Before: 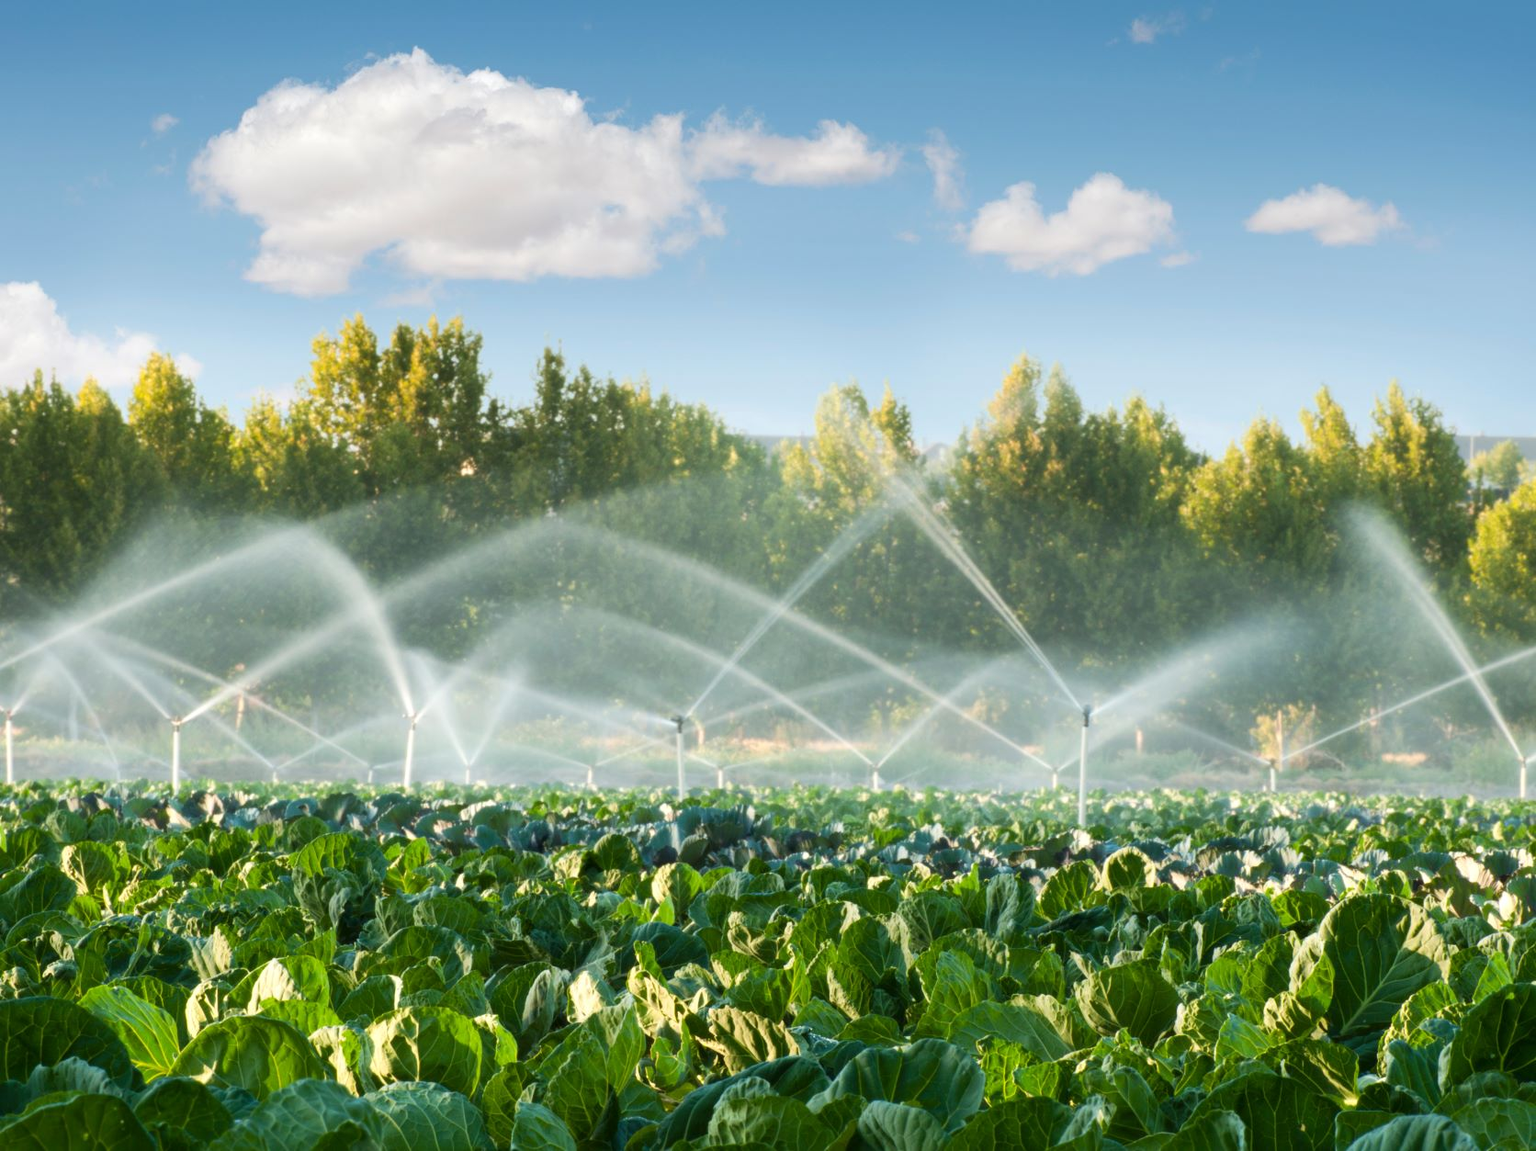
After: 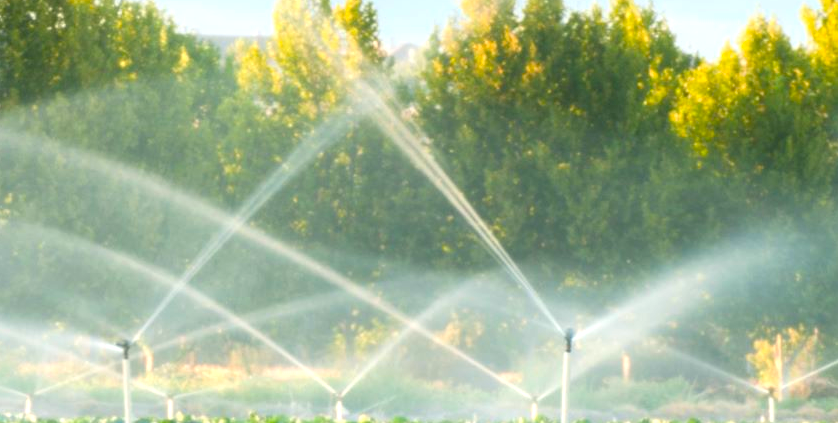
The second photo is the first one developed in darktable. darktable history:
crop: left 36.735%, top 35.073%, right 13.13%, bottom 31.129%
exposure: black level correction 0, exposure 0.395 EV, compensate exposure bias true, compensate highlight preservation false
color balance rgb: highlights gain › chroma 1.348%, highlights gain › hue 57.02°, perceptual saturation grading › global saturation 25.31%, global vibrance 20%
